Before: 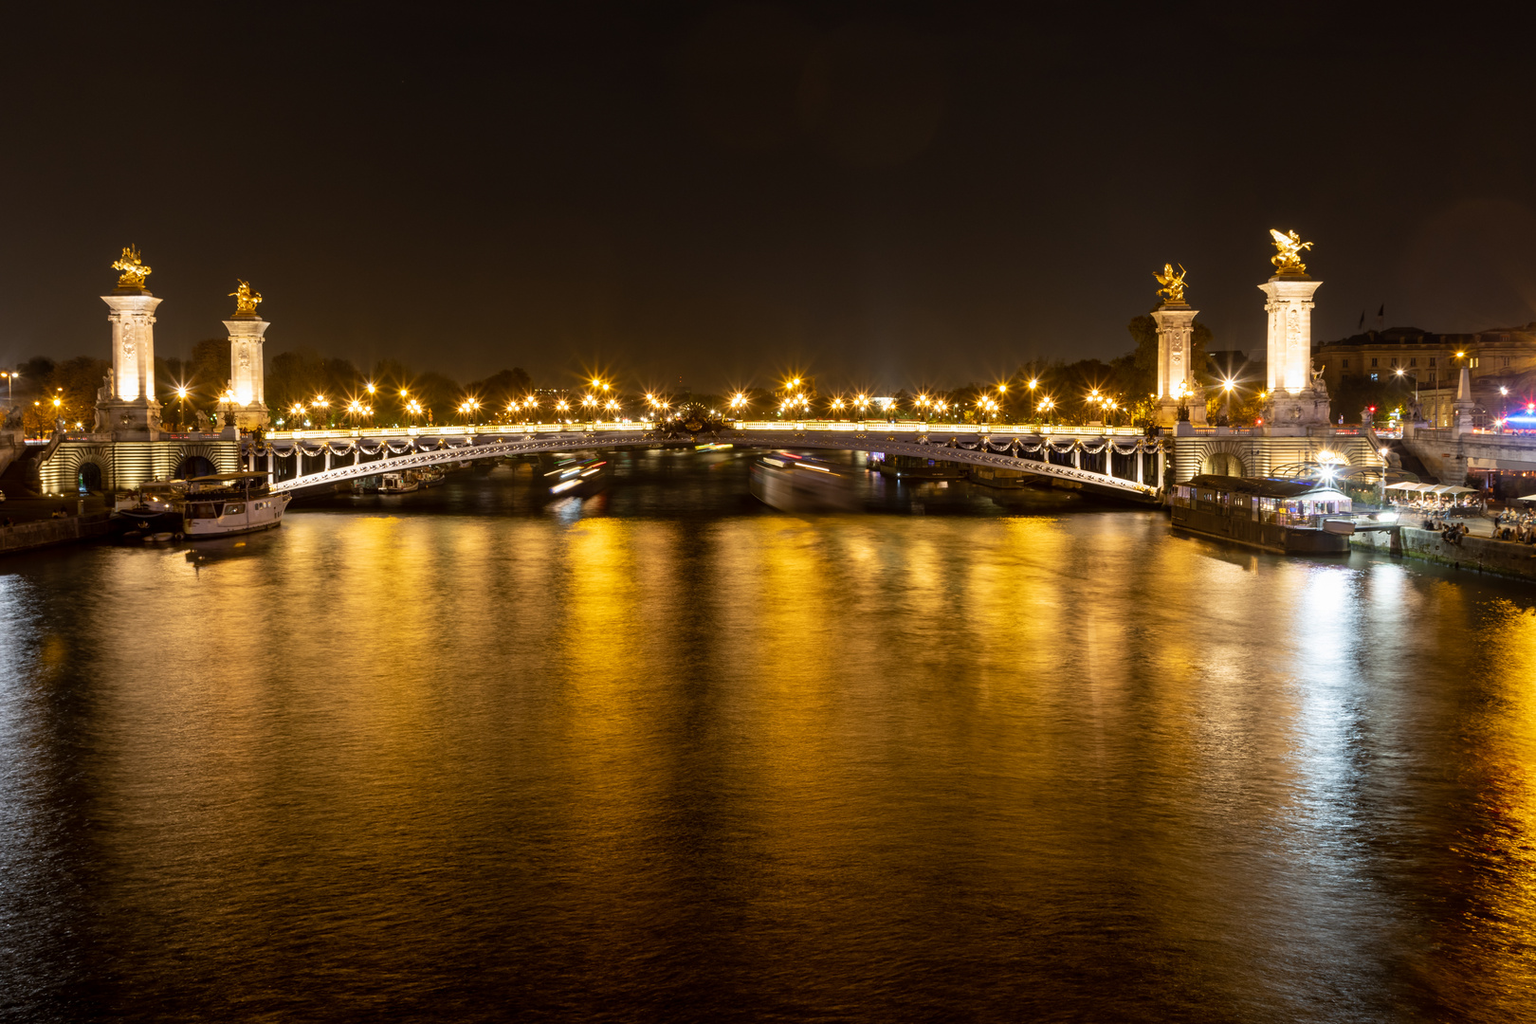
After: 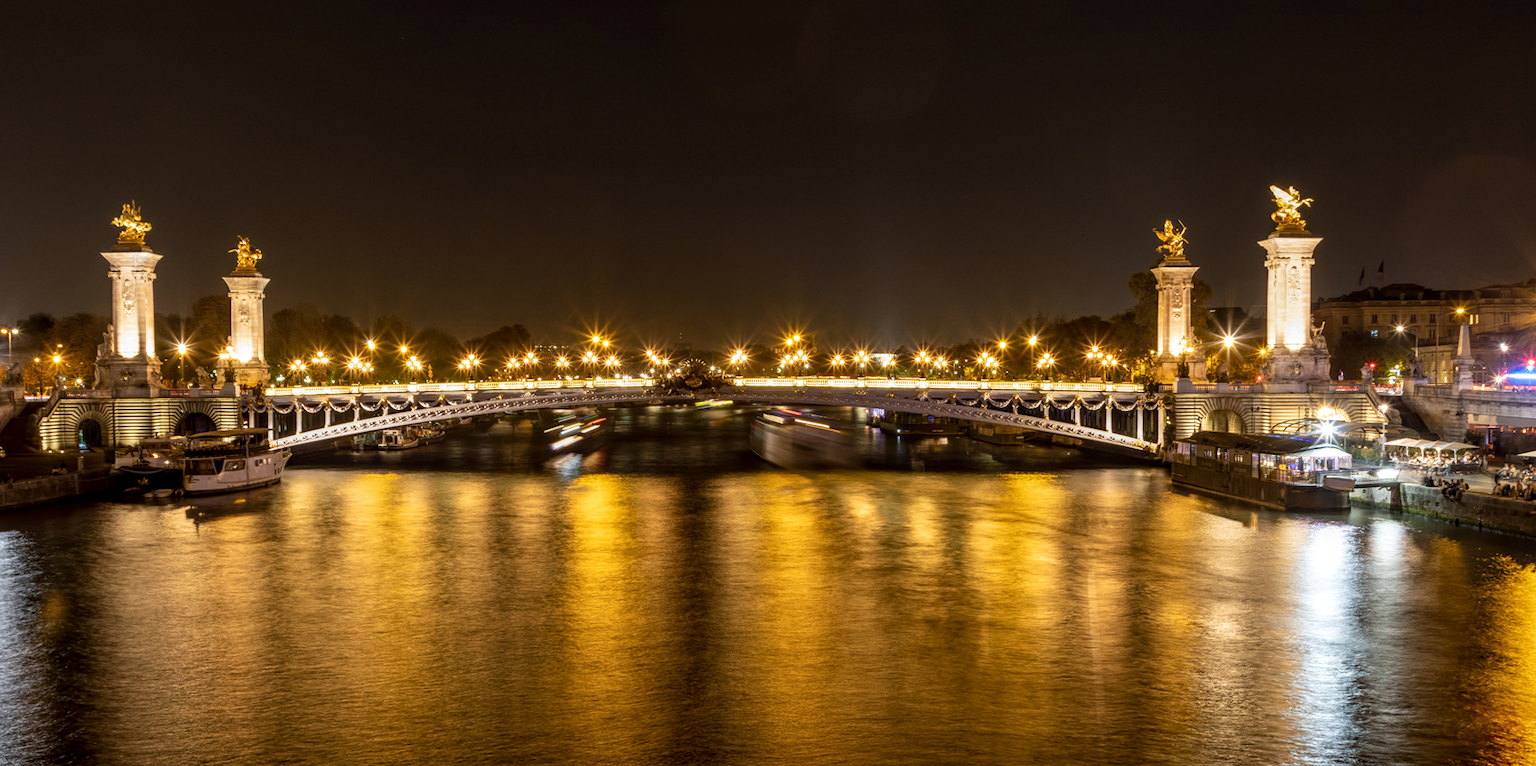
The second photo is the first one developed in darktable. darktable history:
crop: top 4.285%, bottom 20.864%
local contrast: on, module defaults
